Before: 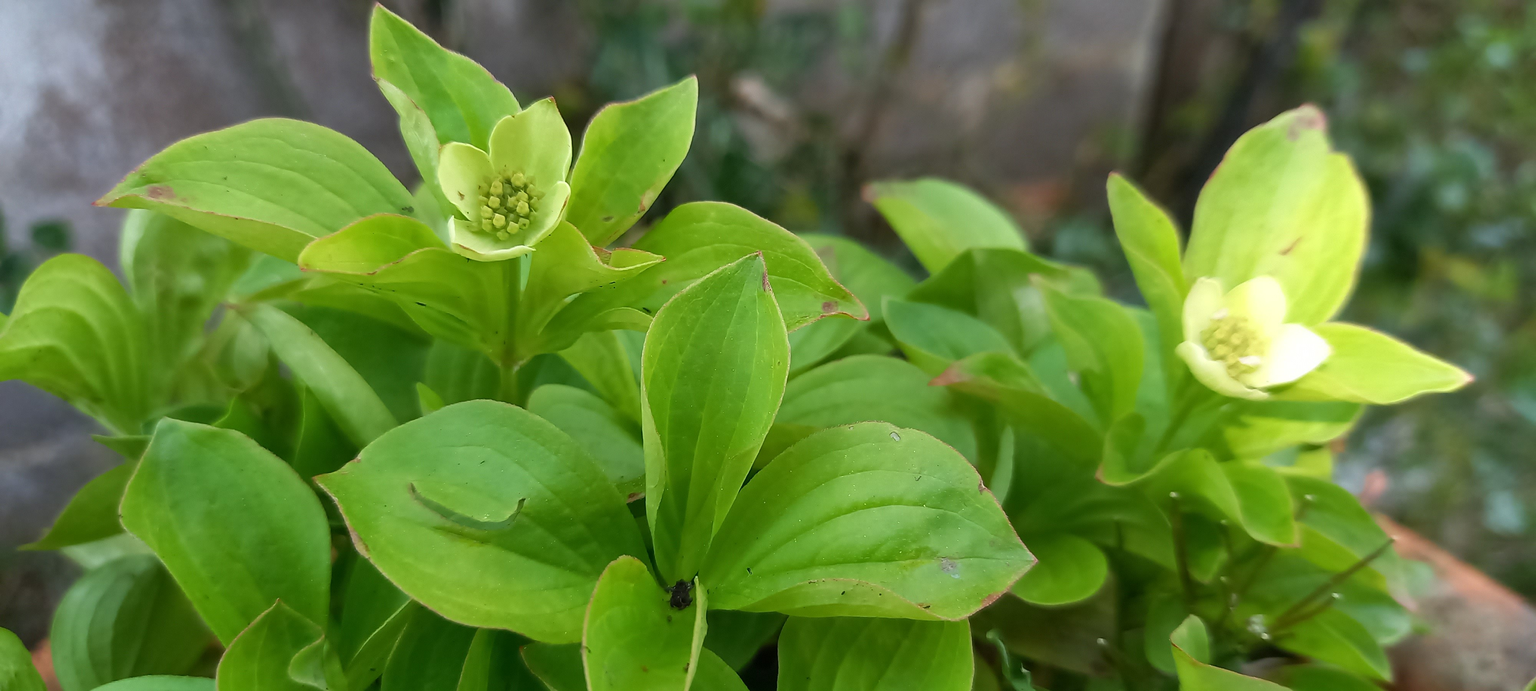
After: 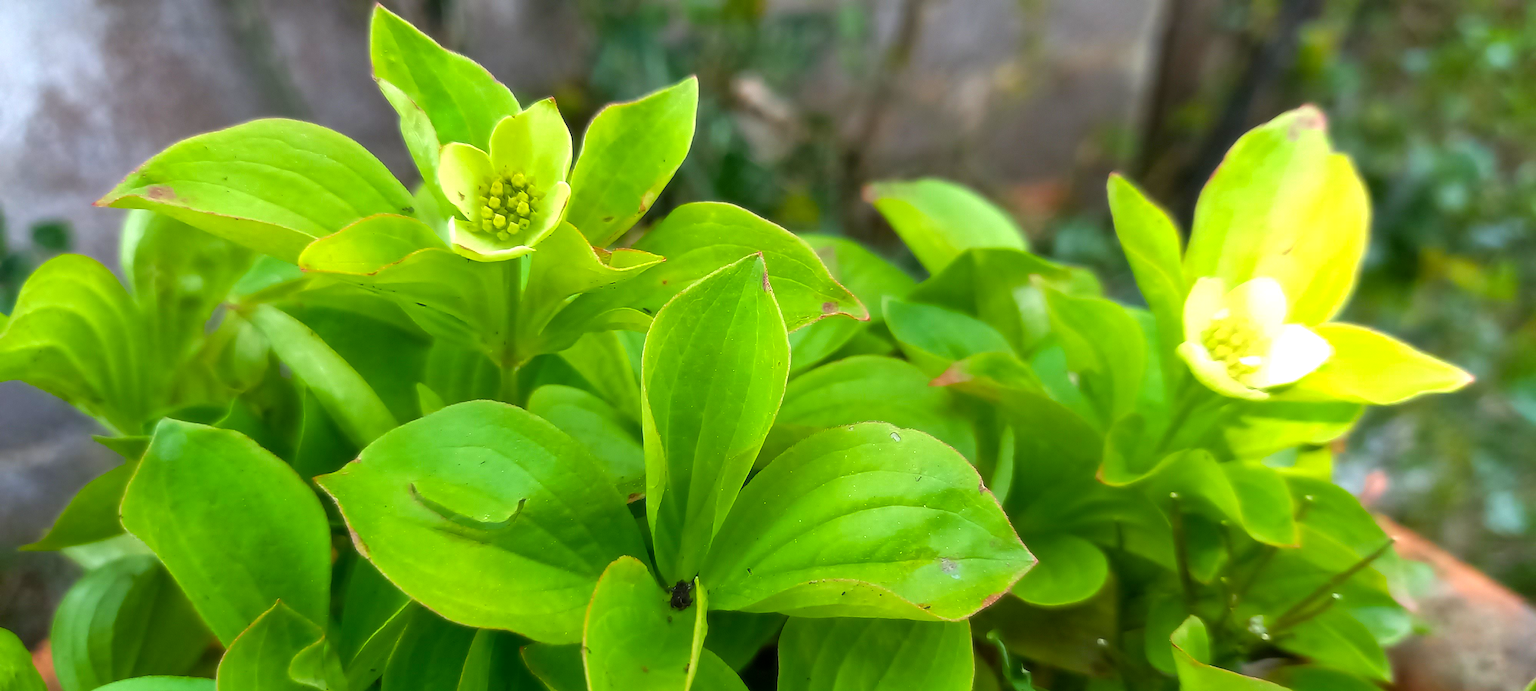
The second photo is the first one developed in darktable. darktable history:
exposure: black level correction 0.001, exposure 0.5 EV, compensate exposure bias true, compensate highlight preservation false
color balance rgb: perceptual saturation grading › global saturation 10%, global vibrance 10%
soften: size 10%, saturation 50%, brightness 0.2 EV, mix 10%
color balance: contrast 6.48%, output saturation 113.3%
